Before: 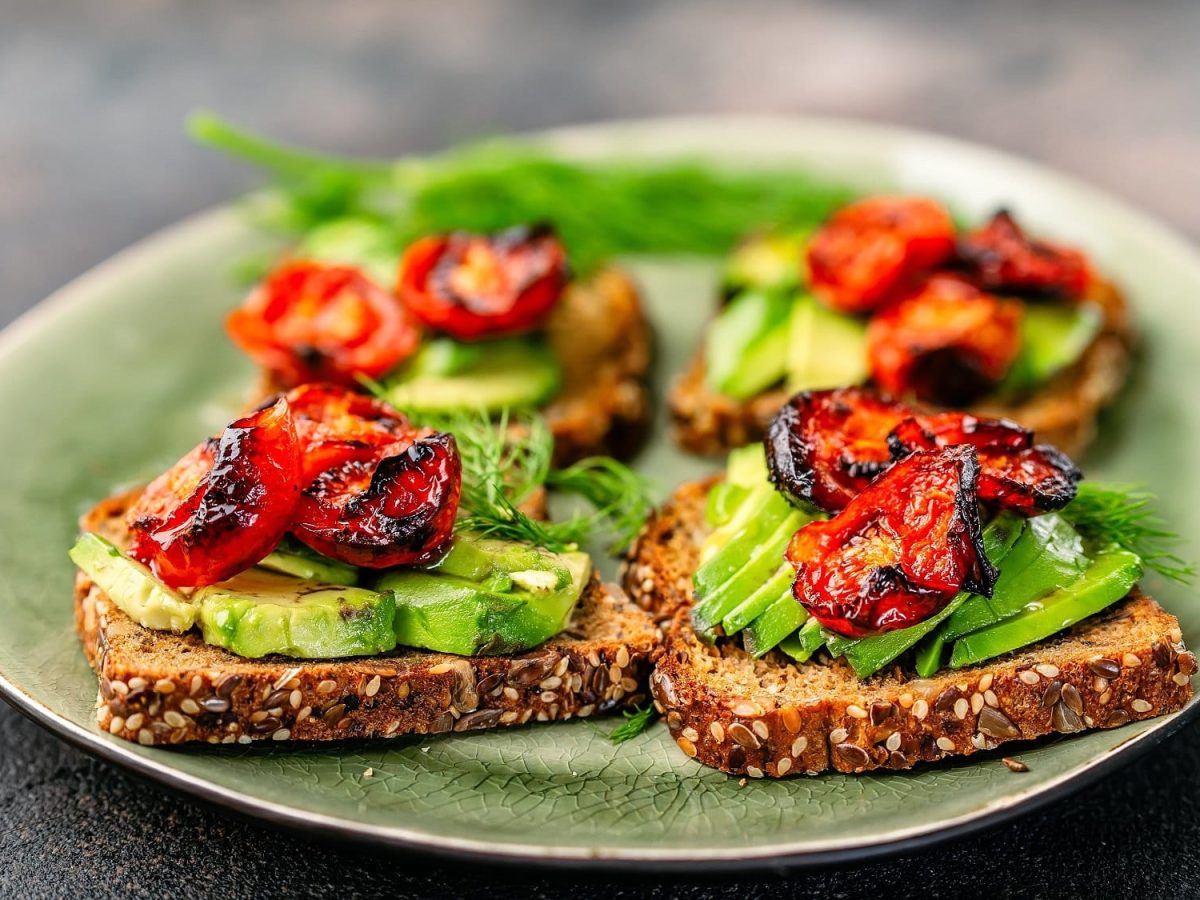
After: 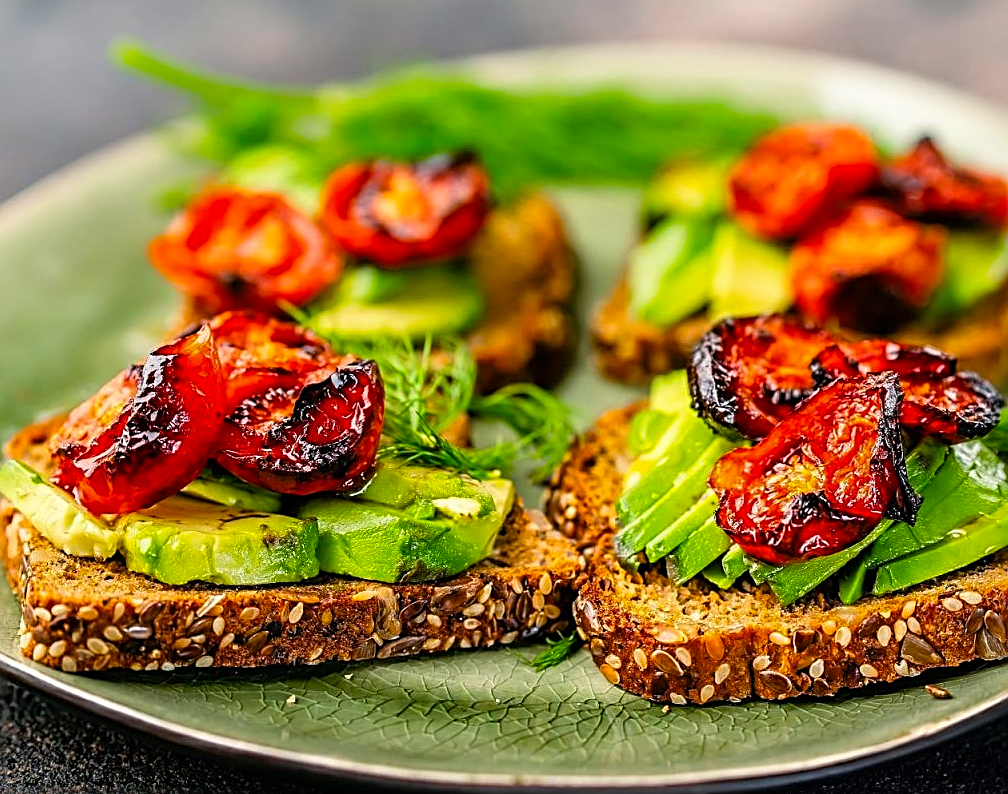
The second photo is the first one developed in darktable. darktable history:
color balance rgb: perceptual saturation grading › global saturation 20%, global vibrance 20%
crop: left 6.446%, top 8.188%, right 9.538%, bottom 3.548%
sharpen: radius 2.584, amount 0.688
